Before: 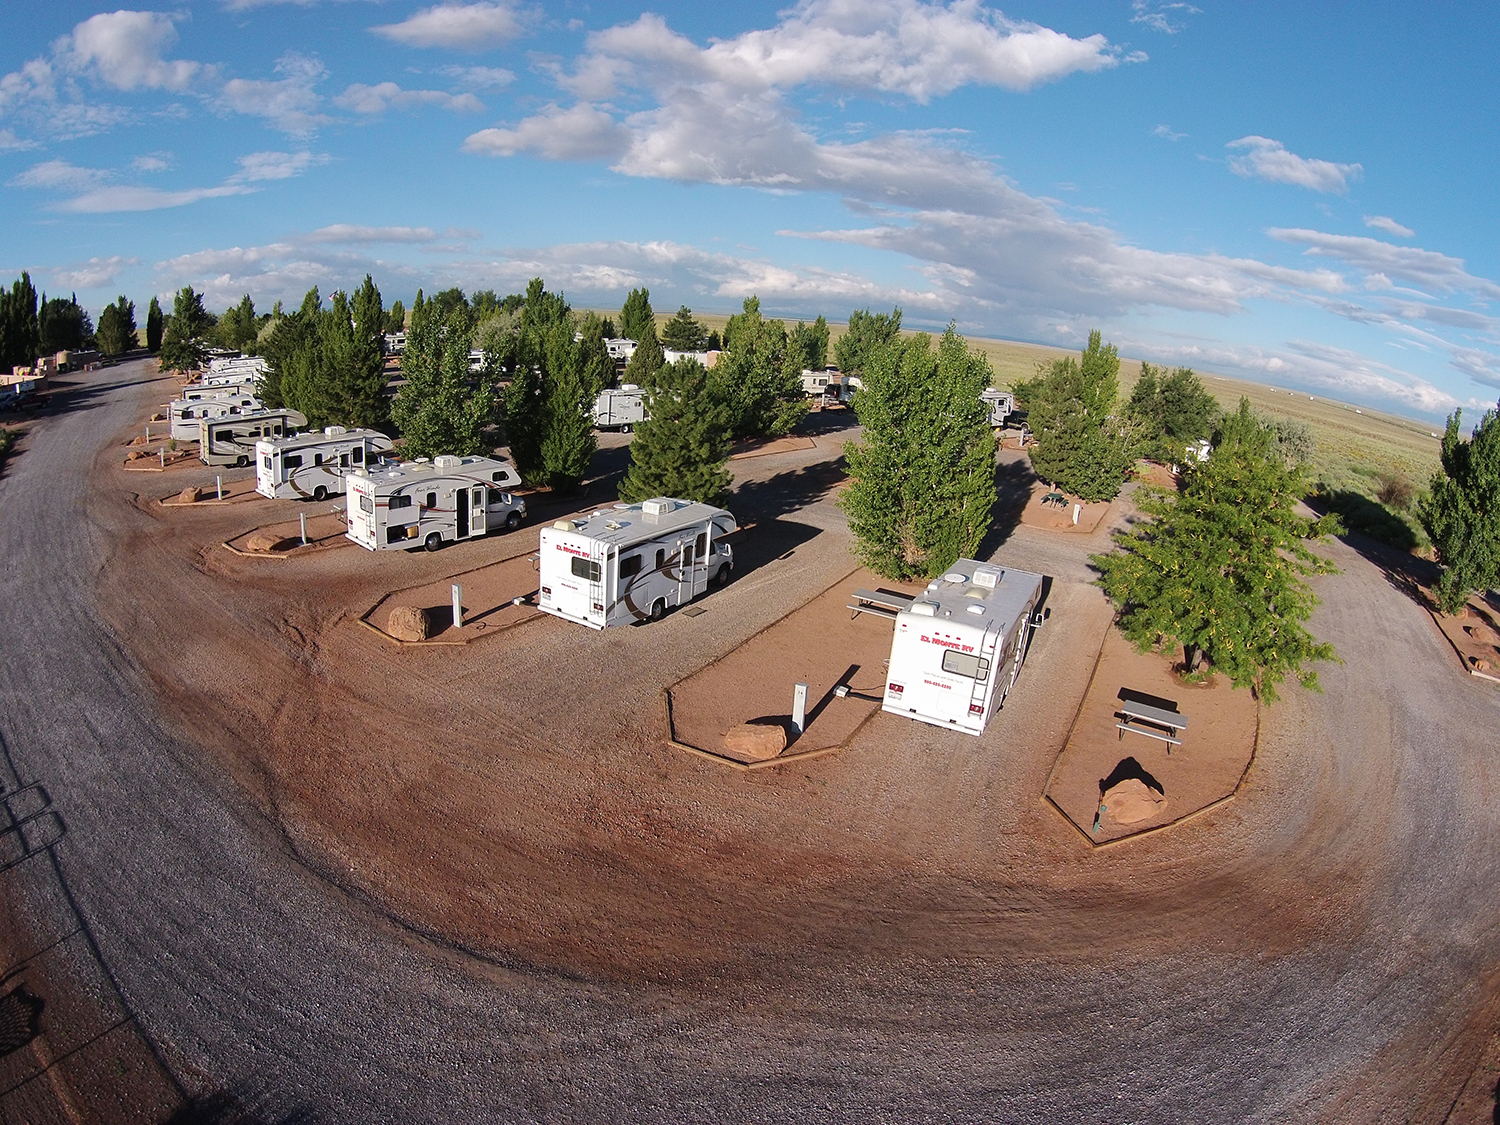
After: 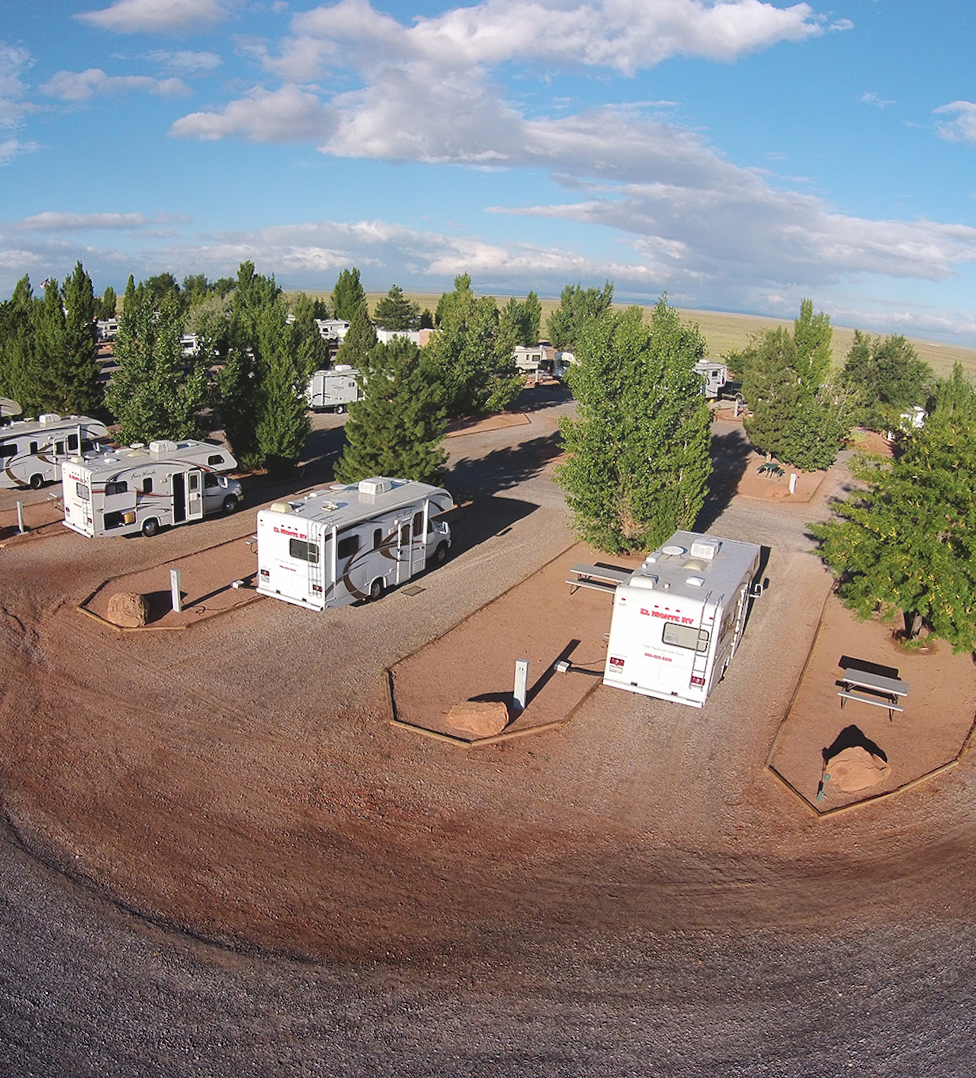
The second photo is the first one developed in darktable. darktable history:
rotate and perspective: rotation -1.42°, crop left 0.016, crop right 0.984, crop top 0.035, crop bottom 0.965
bloom: size 38%, threshold 95%, strength 30%
crop and rotate: left 18.442%, right 15.508%
